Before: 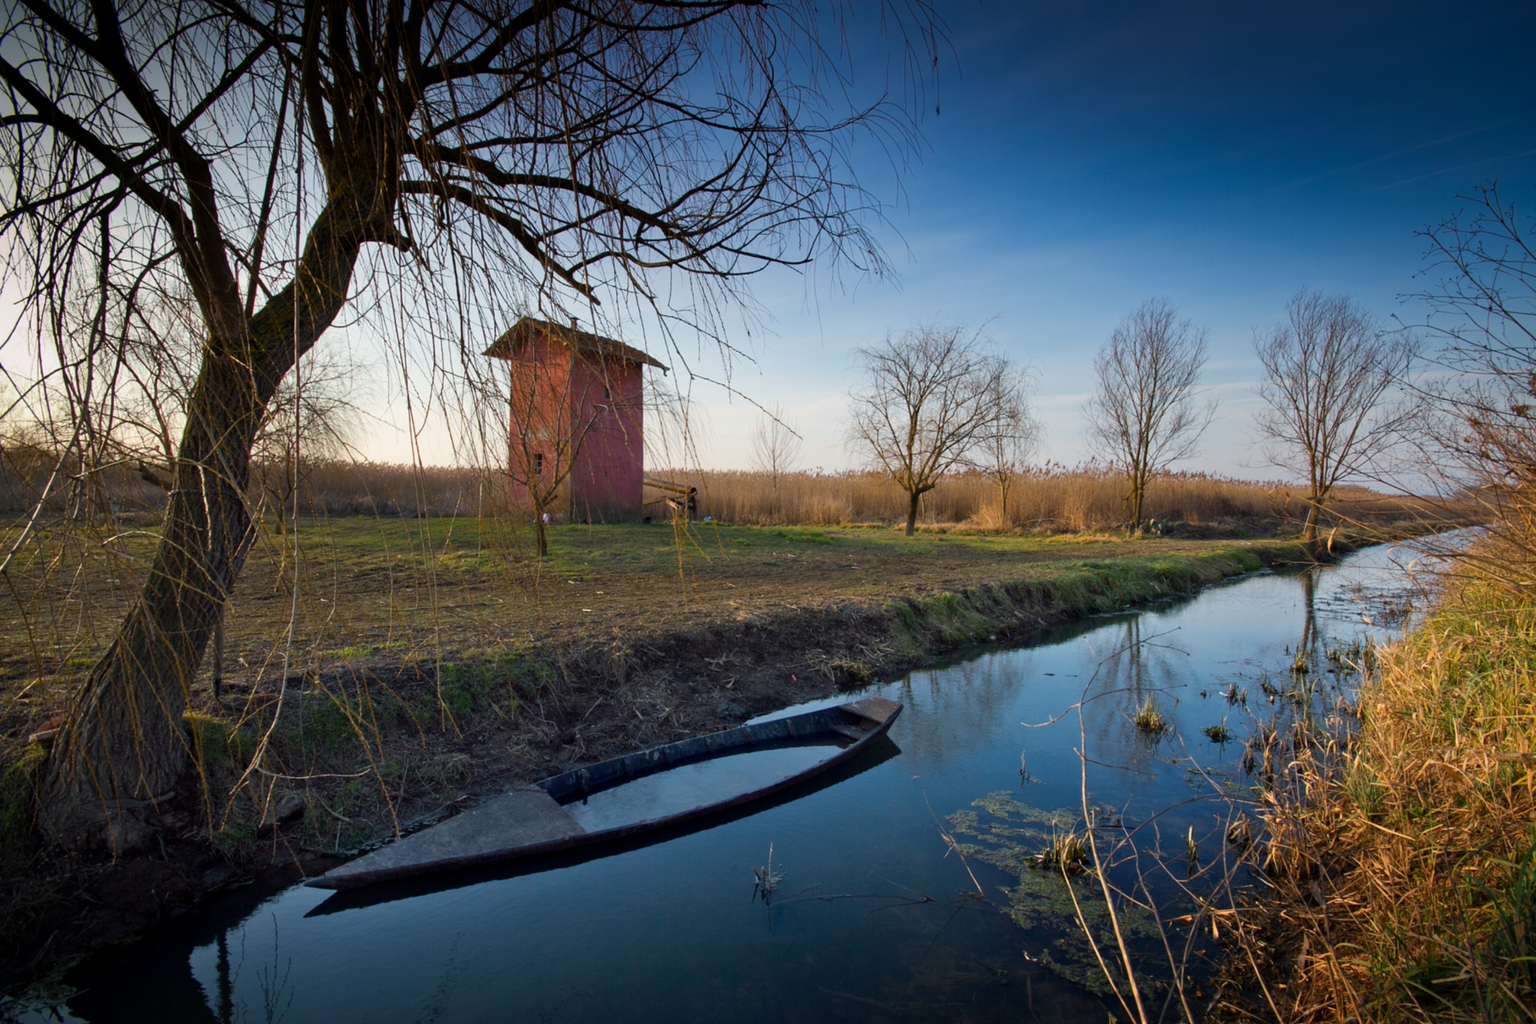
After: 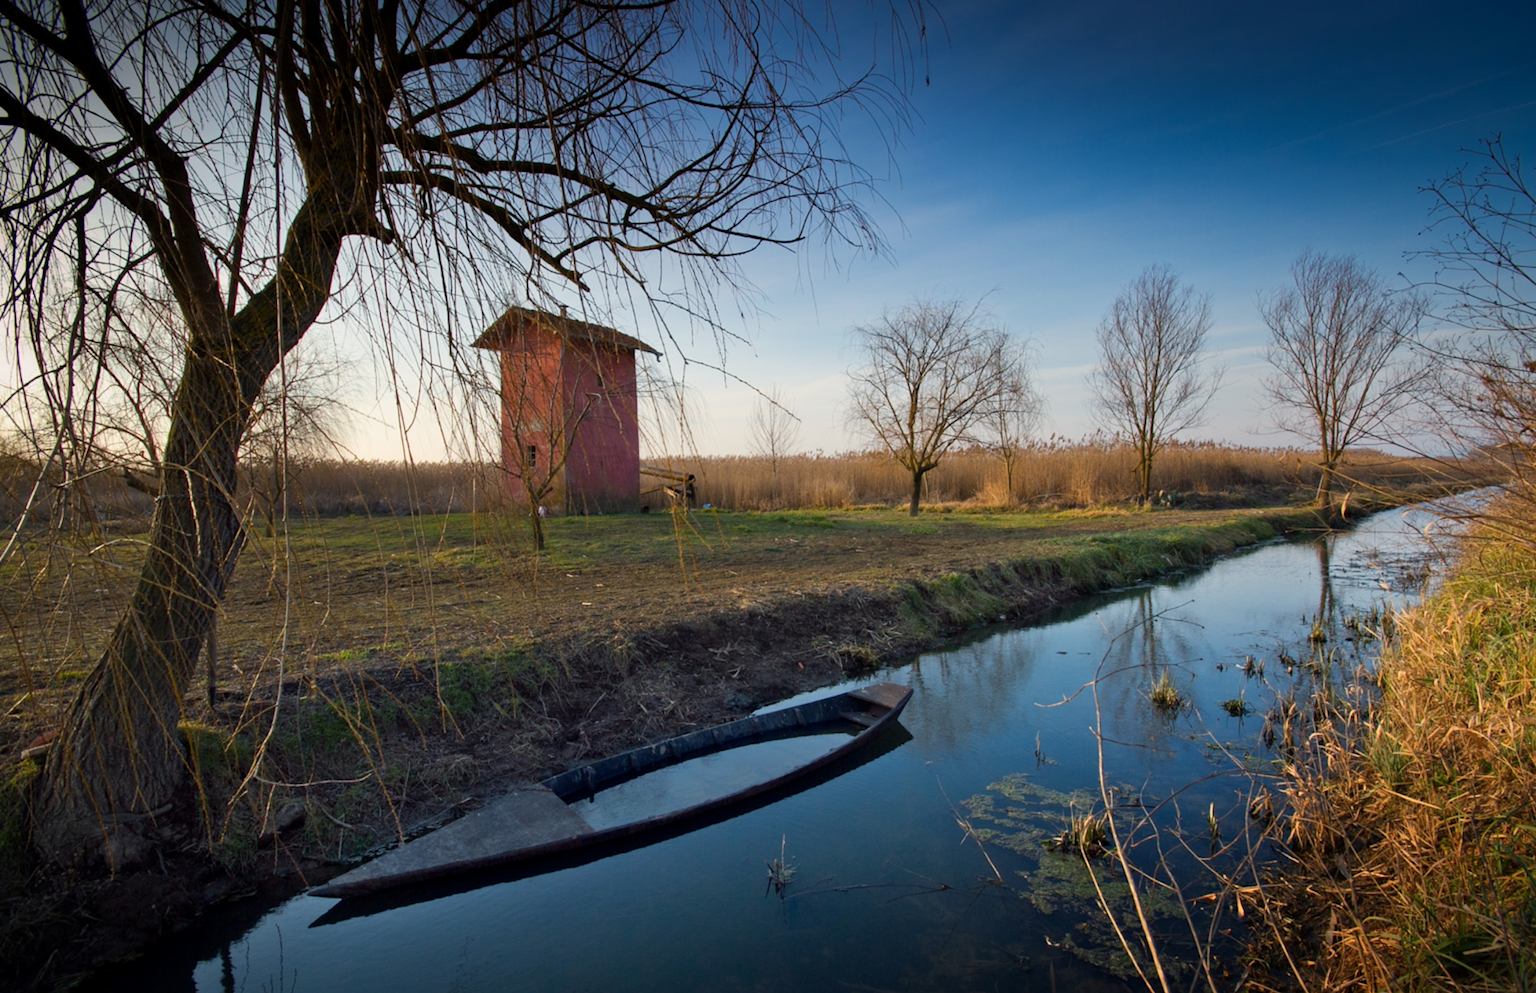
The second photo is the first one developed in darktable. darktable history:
white balance: red 1.009, blue 0.985
rotate and perspective: rotation -2°, crop left 0.022, crop right 0.978, crop top 0.049, crop bottom 0.951
